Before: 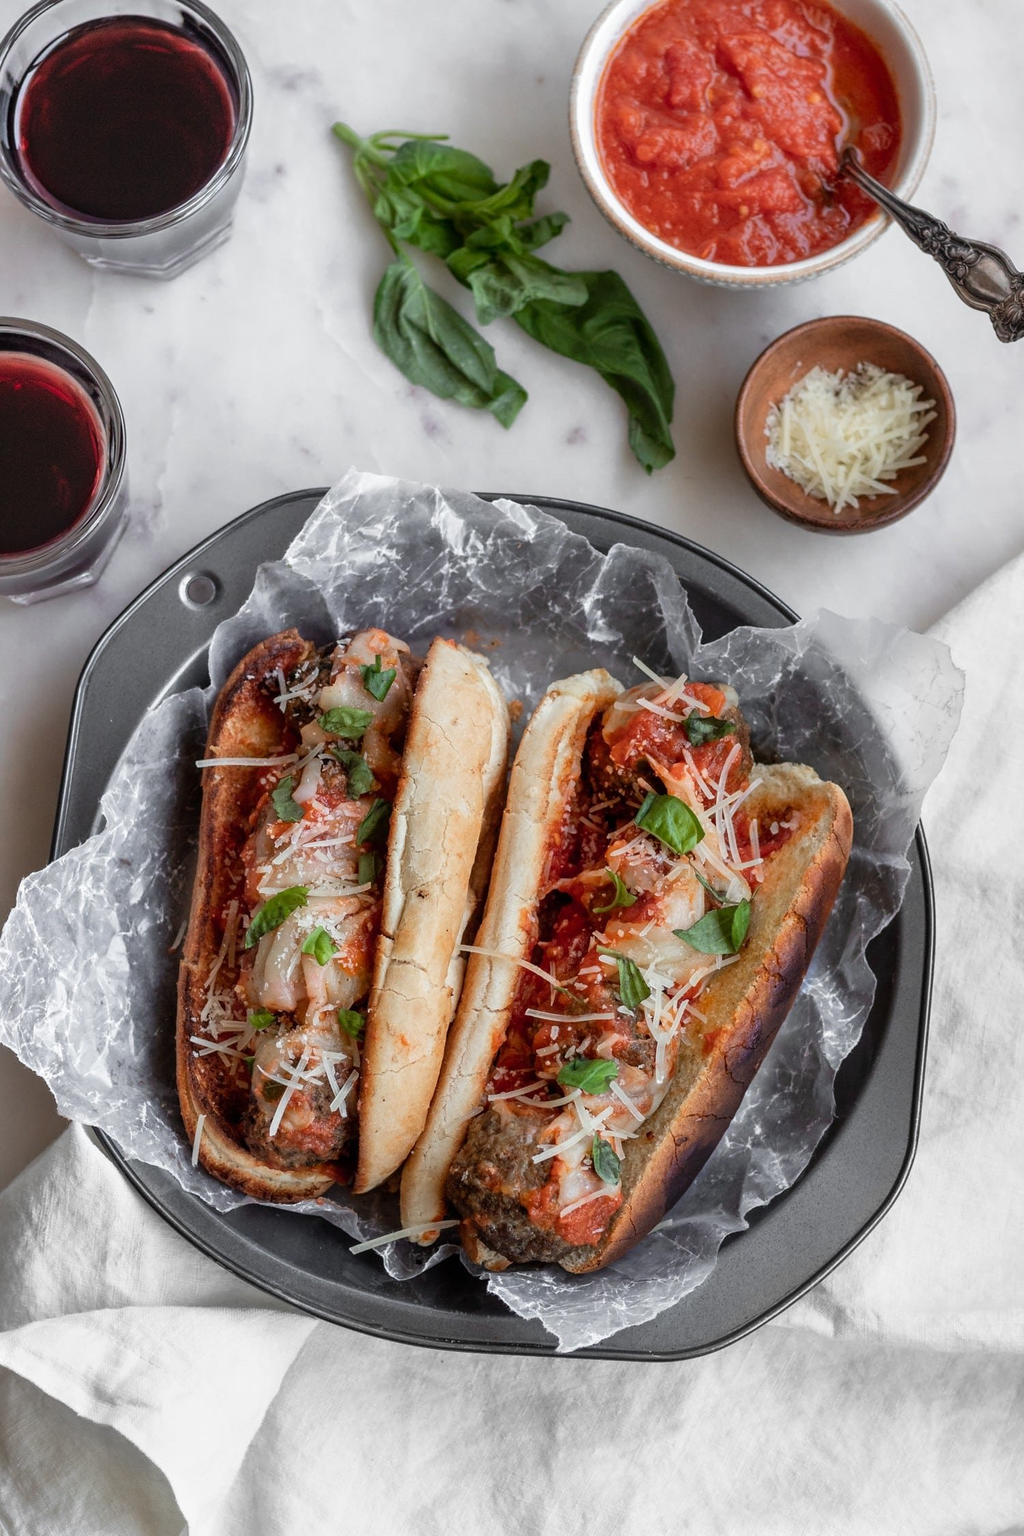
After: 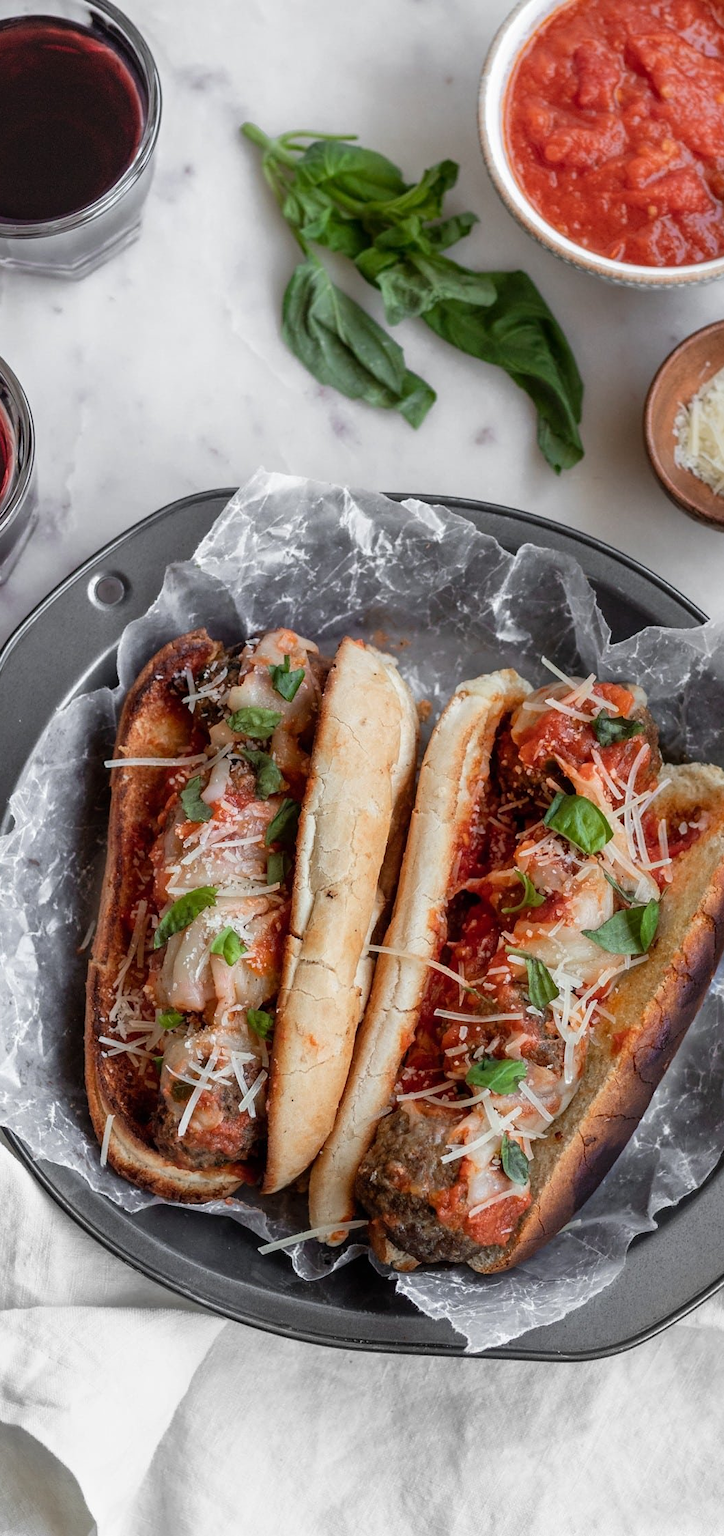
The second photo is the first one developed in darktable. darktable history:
crop and rotate: left 8.955%, right 20.238%
